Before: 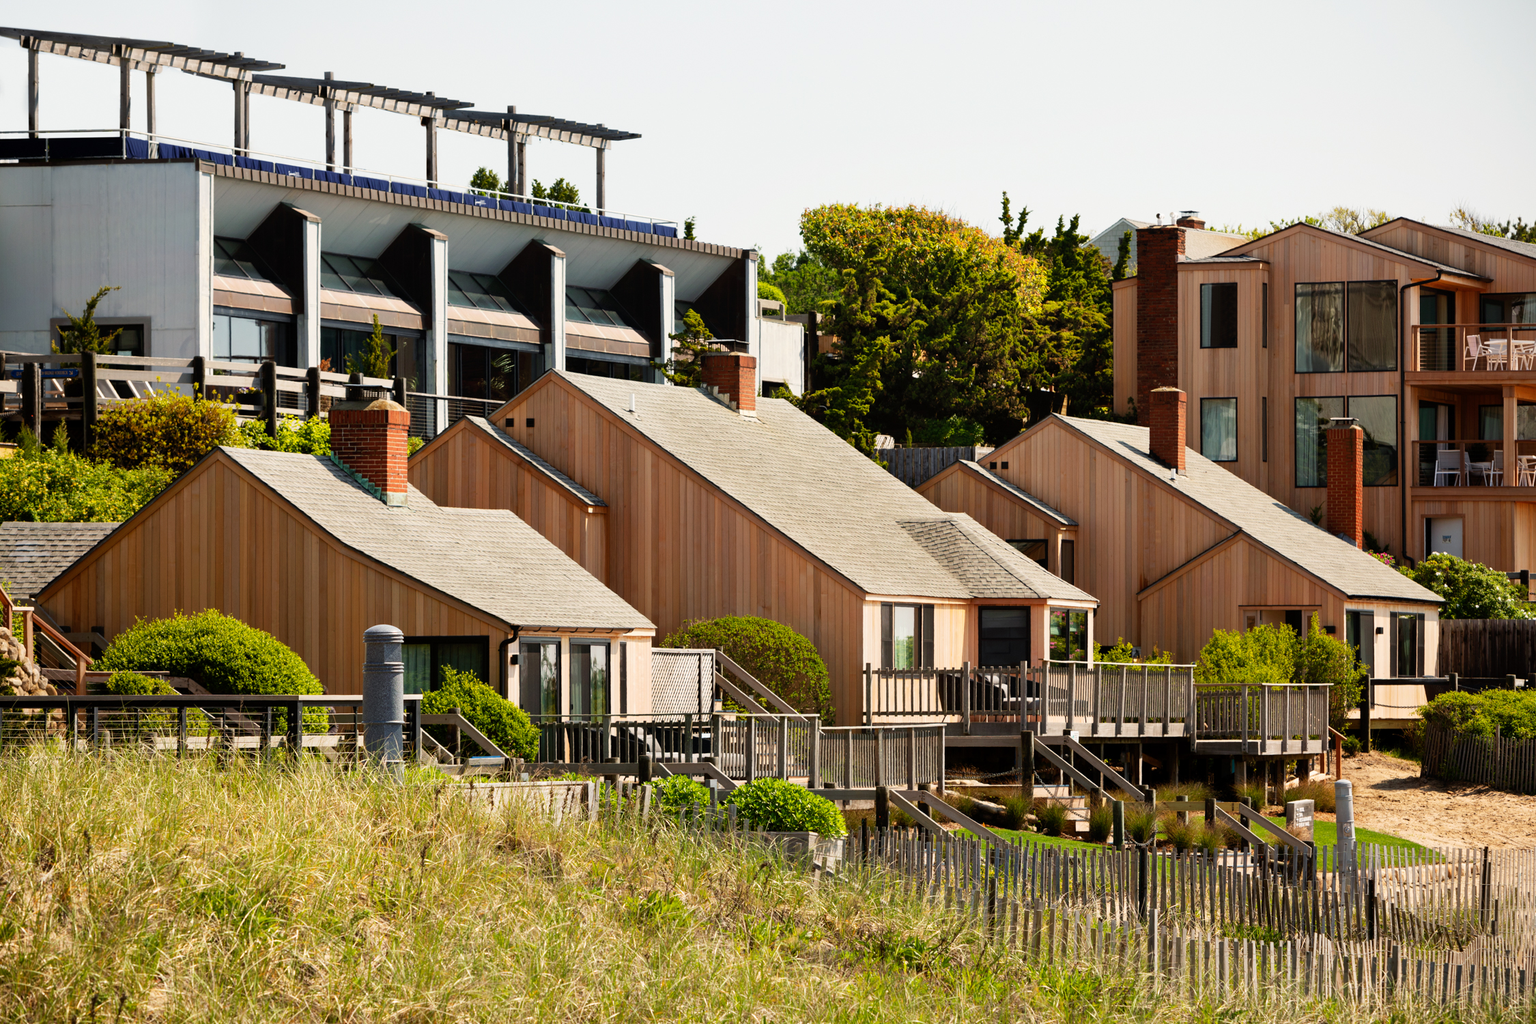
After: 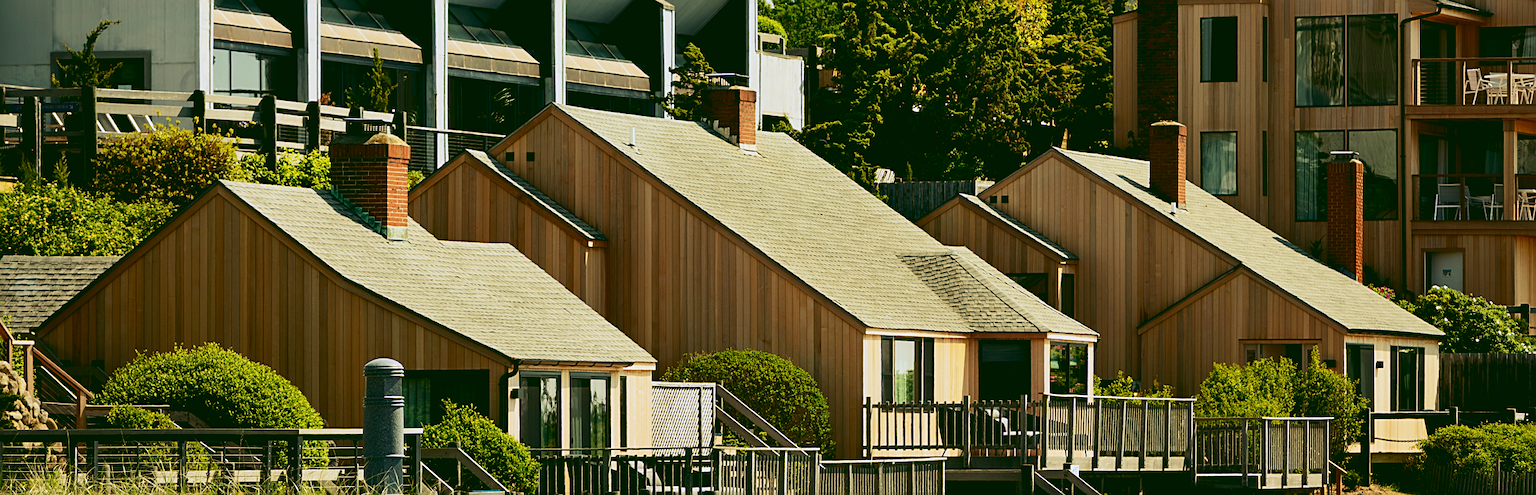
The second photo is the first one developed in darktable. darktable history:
sharpen: on, module defaults
crop and rotate: top 26.056%, bottom 25.543%
rgb curve: curves: ch0 [(0.123, 0.061) (0.995, 0.887)]; ch1 [(0.06, 0.116) (1, 0.906)]; ch2 [(0, 0) (0.824, 0.69) (1, 1)], mode RGB, independent channels, compensate middle gray true
contrast brightness saturation: contrast 0.22
